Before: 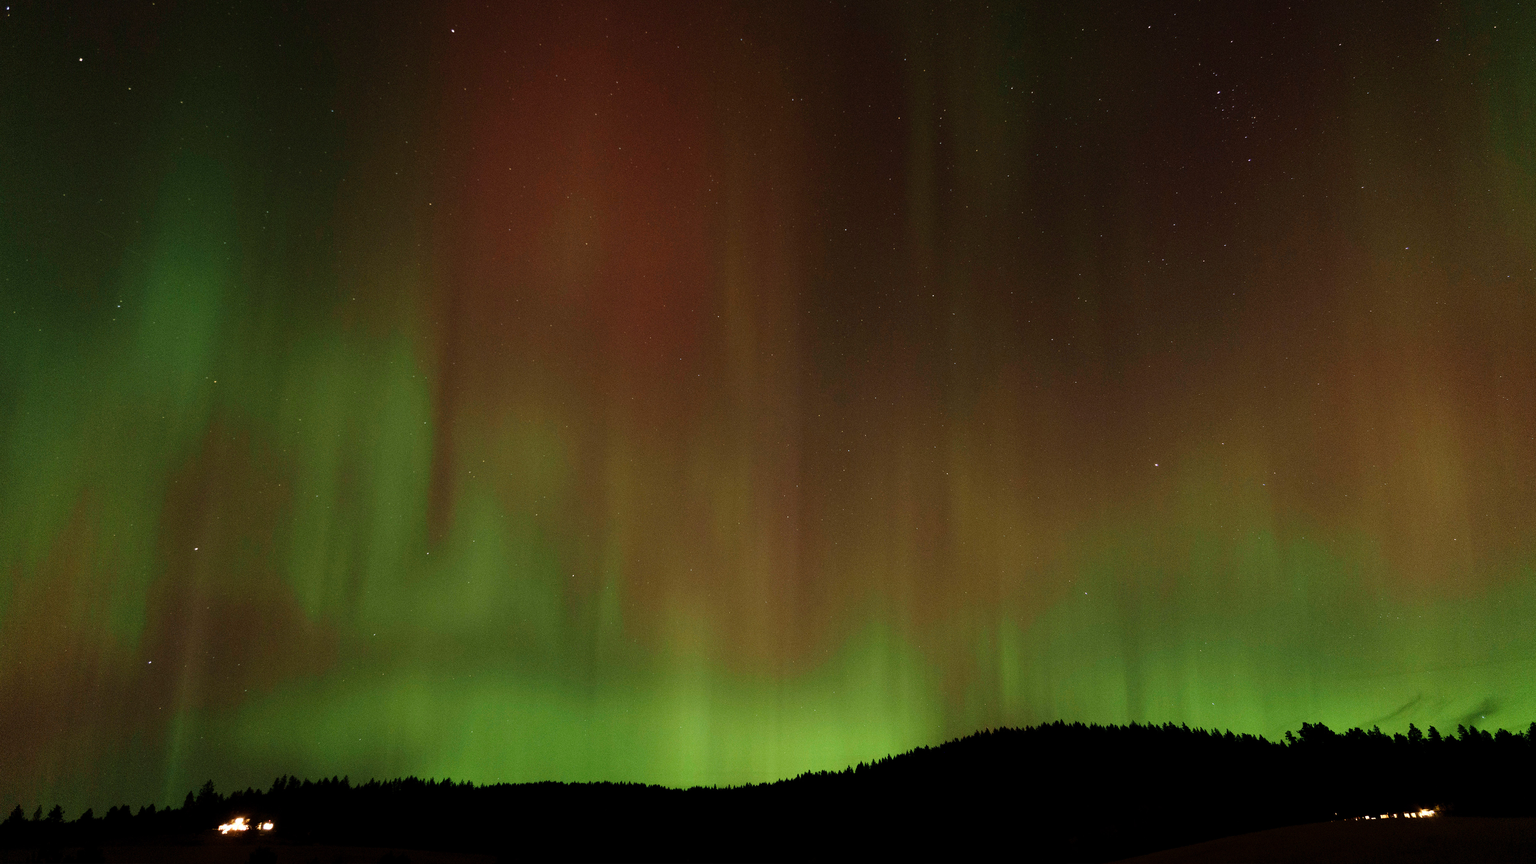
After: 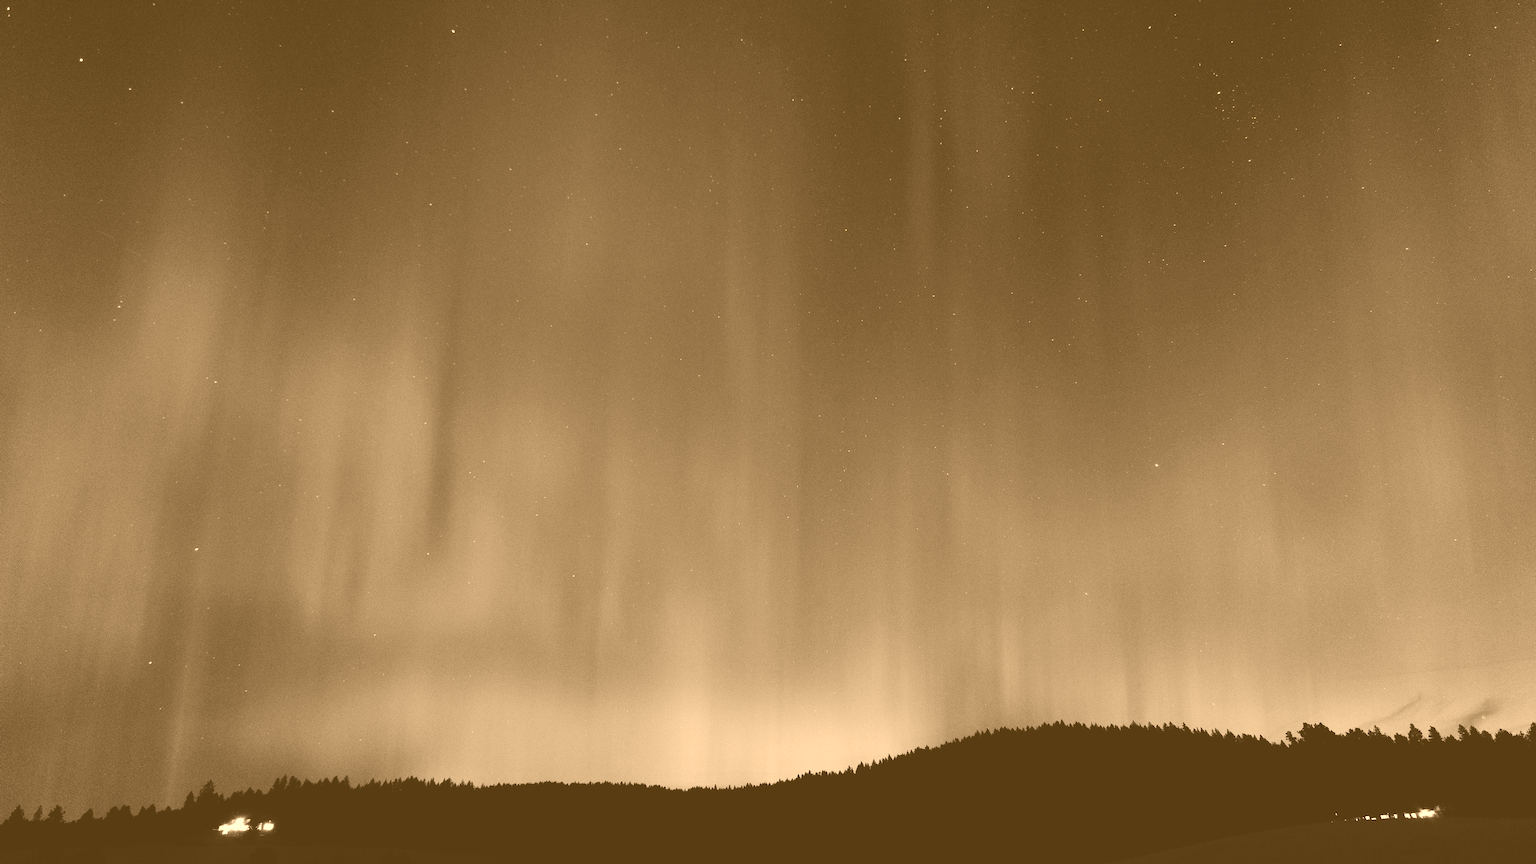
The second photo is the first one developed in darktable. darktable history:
colorize: hue 28.8°, source mix 100%
sigmoid: contrast 1.05, skew -0.15
